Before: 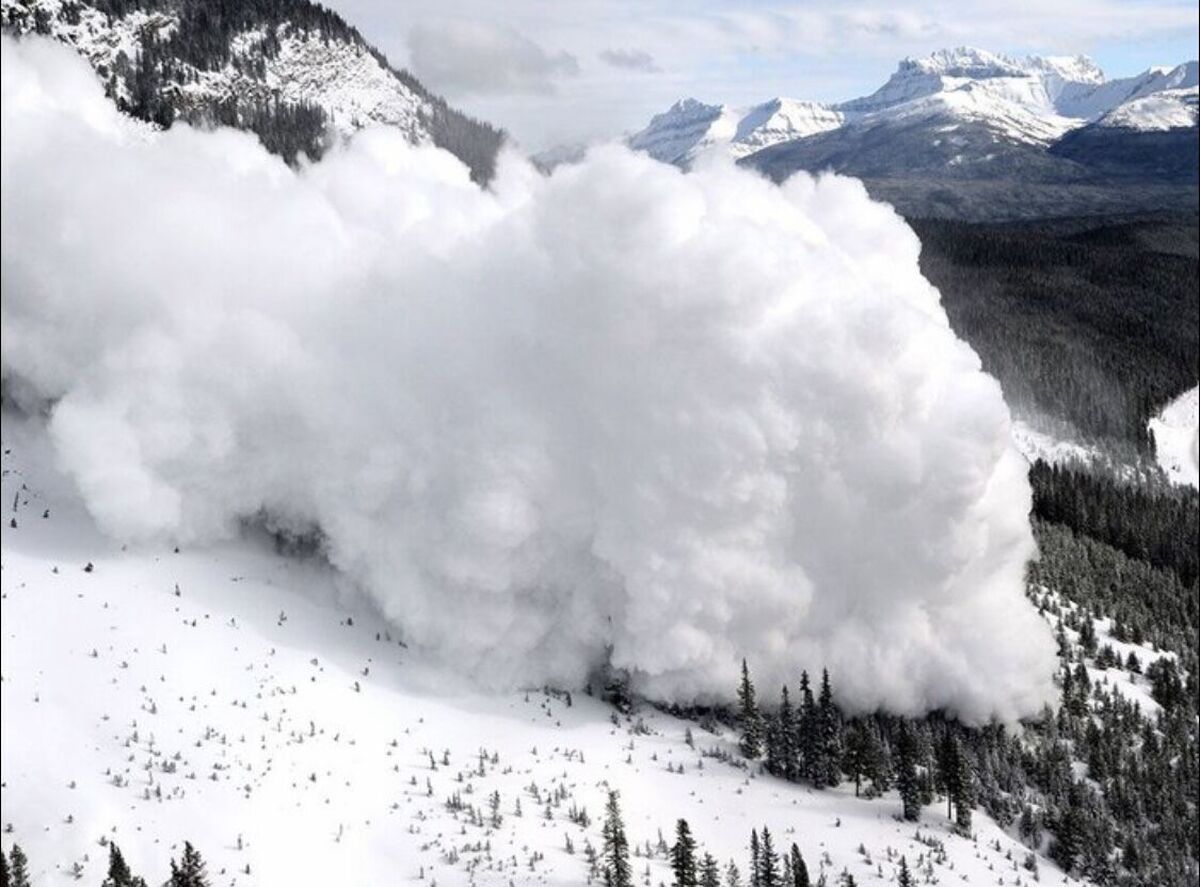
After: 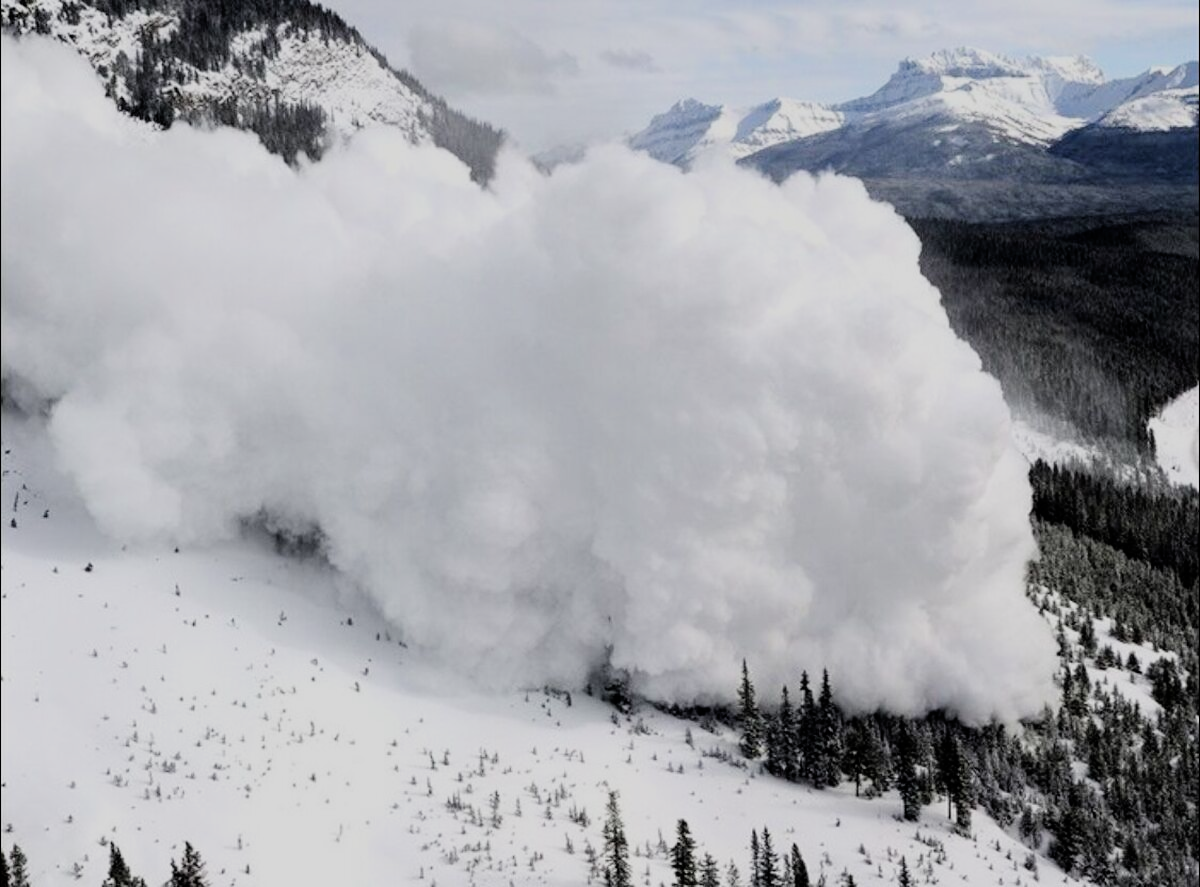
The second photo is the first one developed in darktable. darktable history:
filmic rgb: black relative exposure -7.65 EV, white relative exposure 4.56 EV, hardness 3.61, contrast 1.056
